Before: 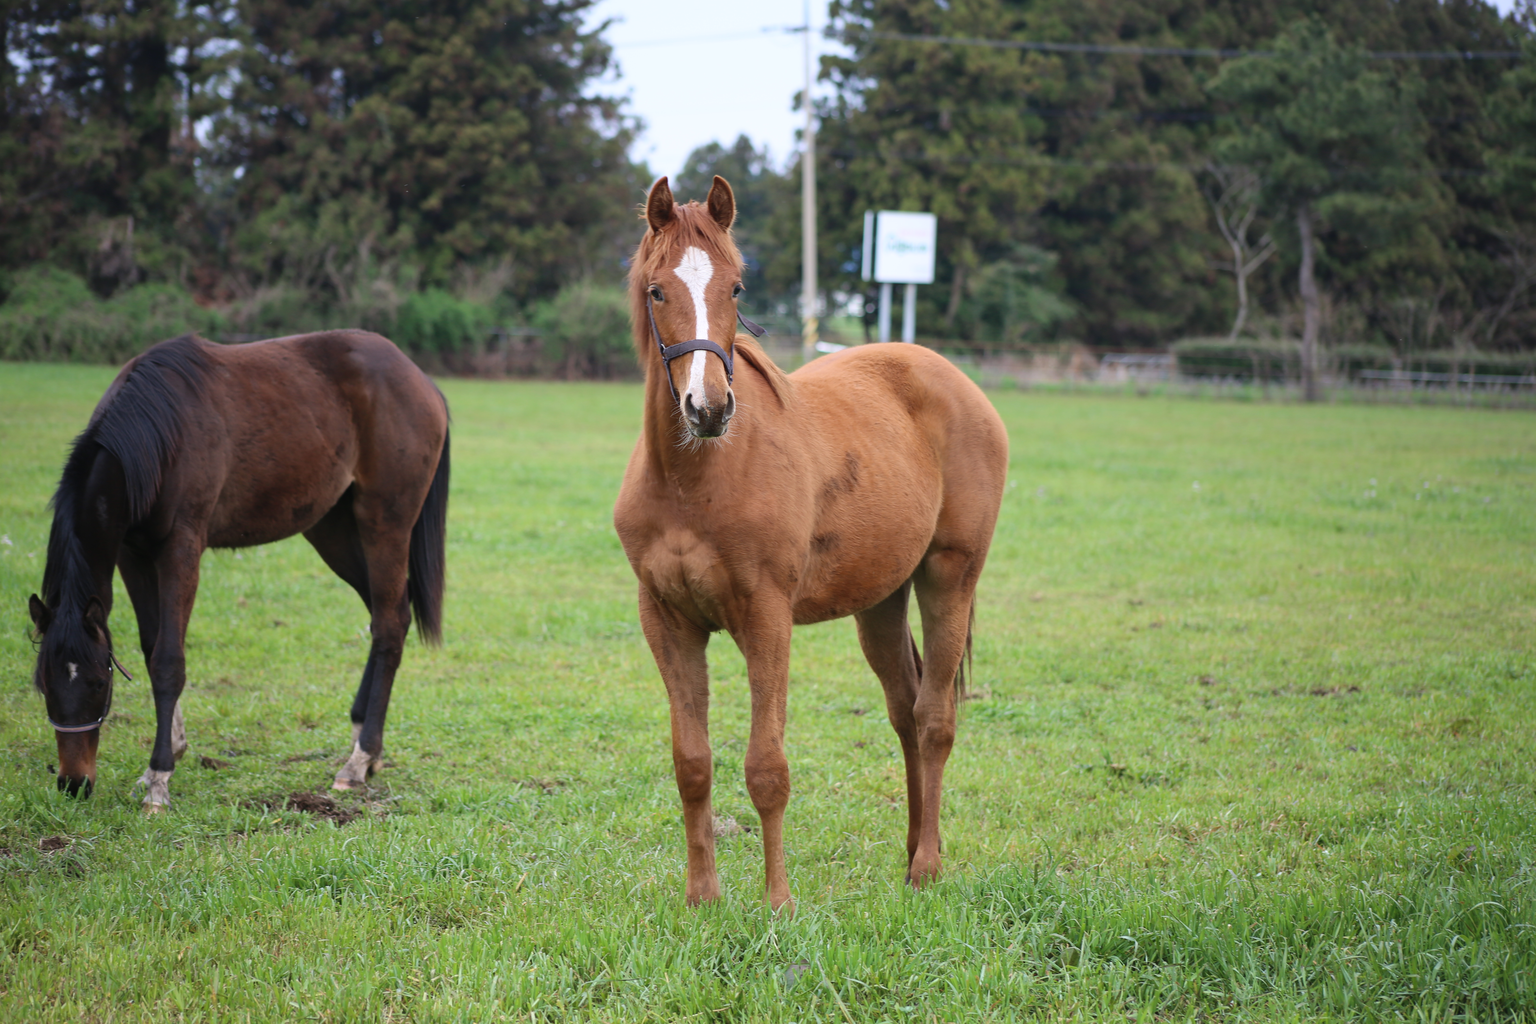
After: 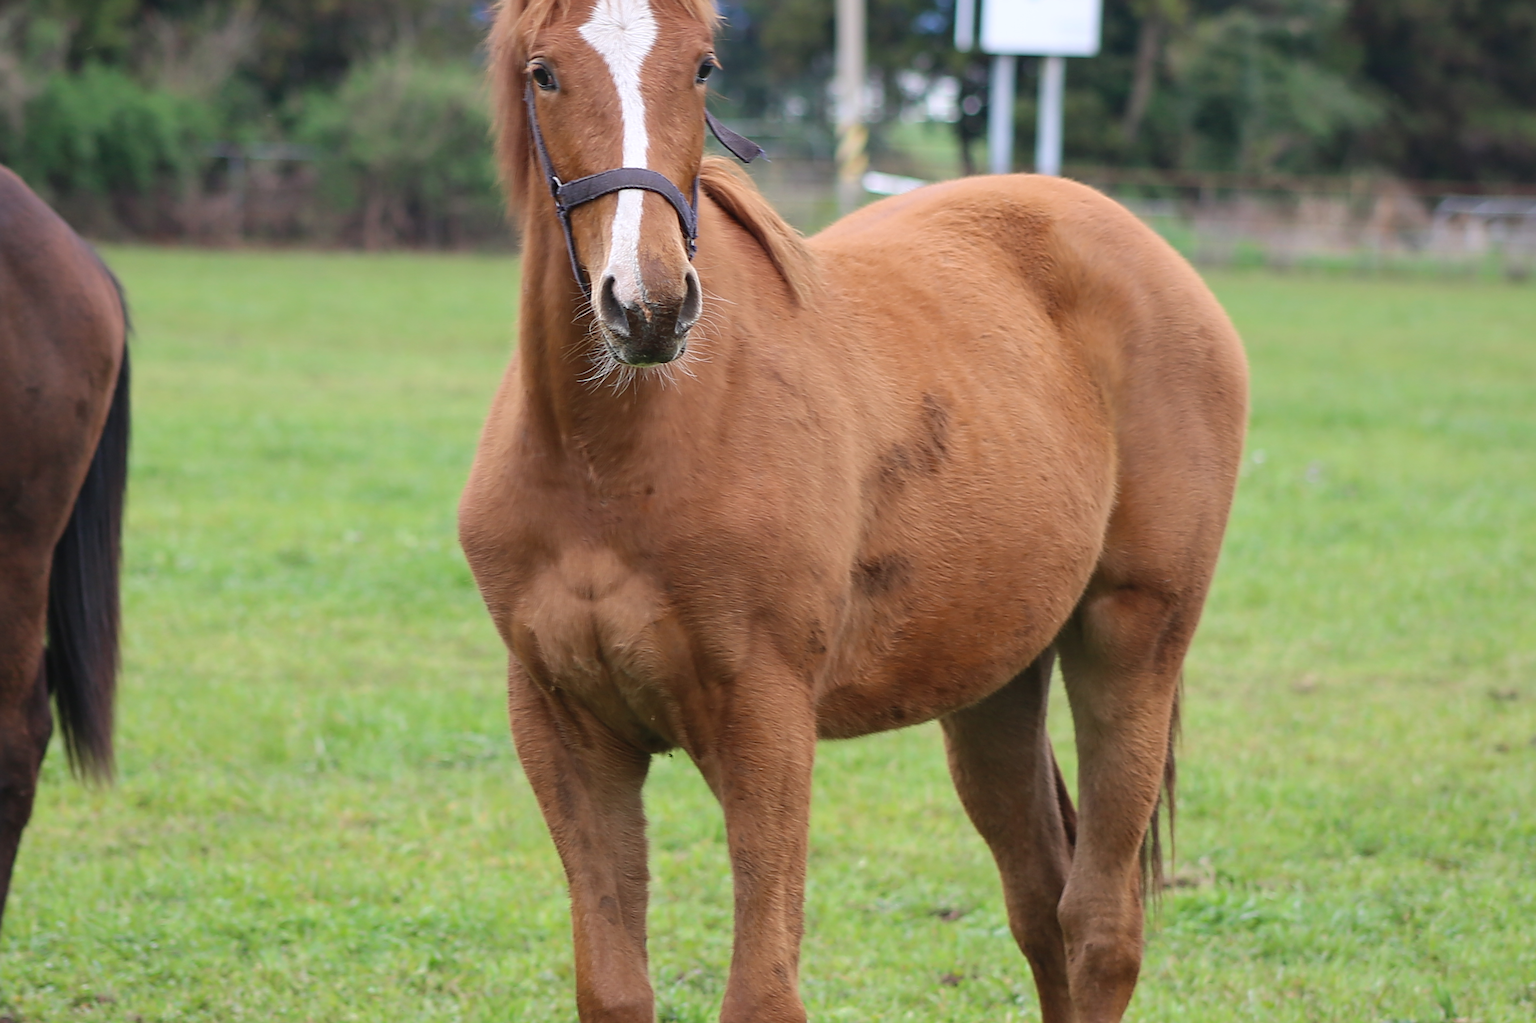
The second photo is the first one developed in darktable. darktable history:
sharpen: on, module defaults
crop: left 25.072%, top 24.978%, right 24.985%, bottom 25.075%
